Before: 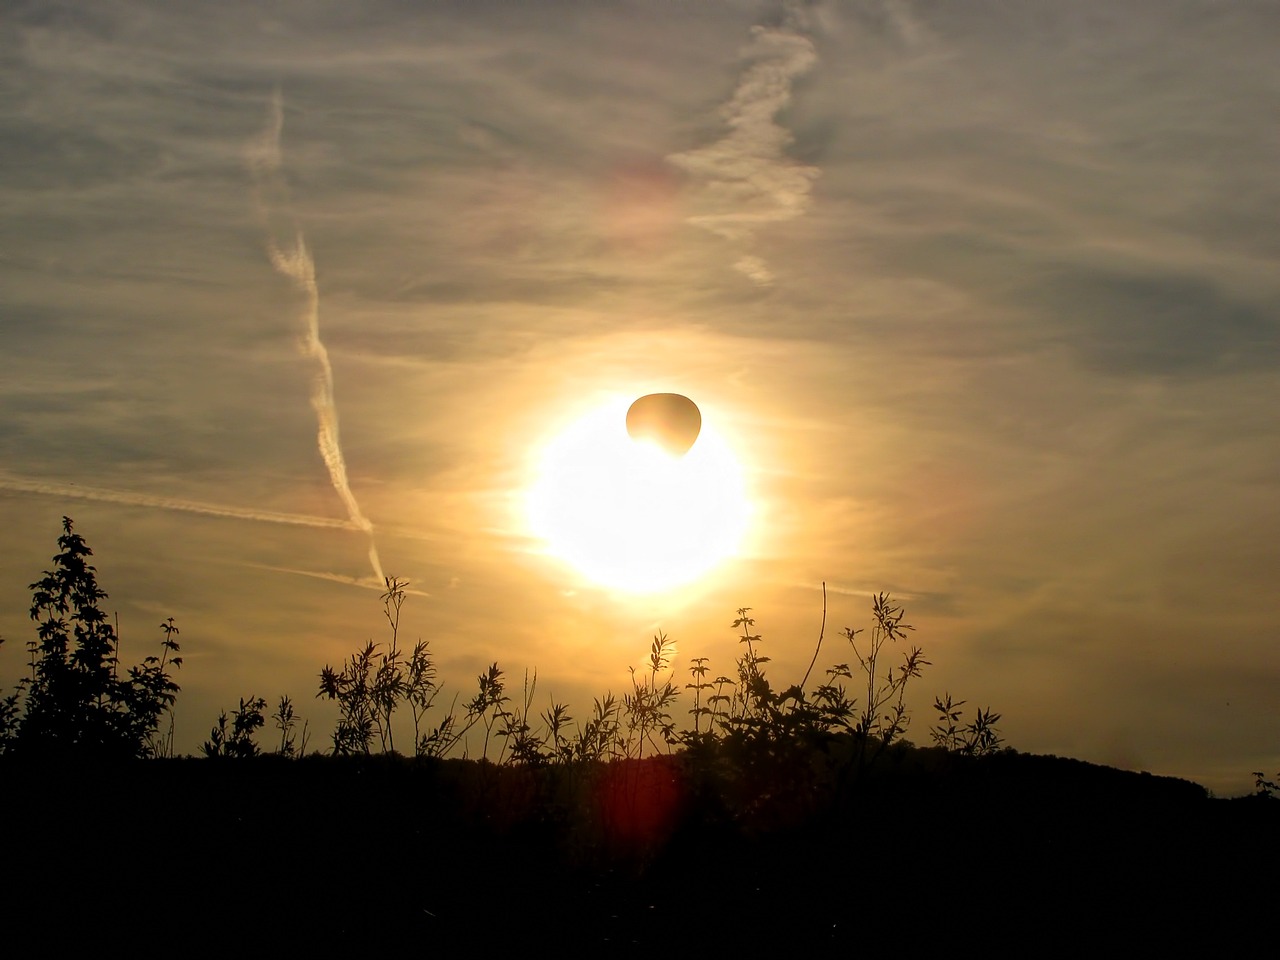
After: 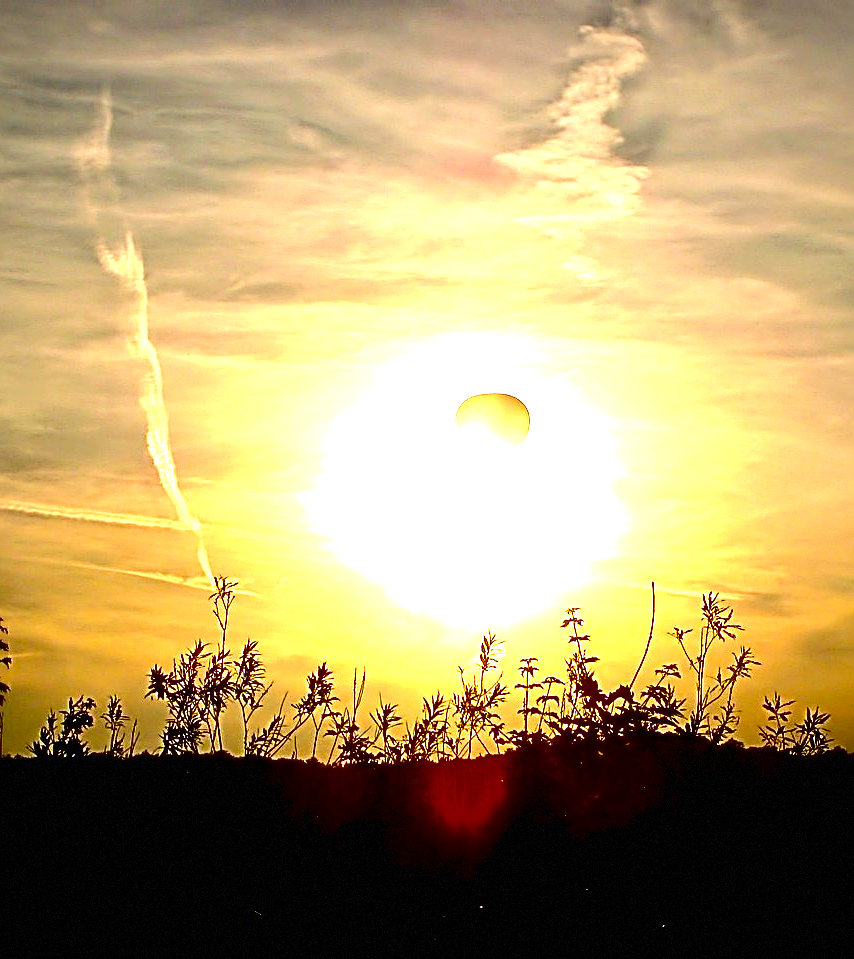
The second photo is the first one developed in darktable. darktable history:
exposure: black level correction 0.014, exposure 1.765 EV, compensate exposure bias true, compensate highlight preservation false
contrast brightness saturation: contrast 0.13, brightness -0.227, saturation 0.148
crop and rotate: left 13.395%, right 19.884%
sharpen: radius 2.847, amount 0.721
vignetting: fall-off start 85.02%, fall-off radius 80.3%, saturation 0.383, width/height ratio 1.225, dithering 8-bit output
contrast equalizer: y [[0.5, 0.486, 0.447, 0.446, 0.489, 0.5], [0.5 ×6], [0.5 ×6], [0 ×6], [0 ×6]], mix -0.311
